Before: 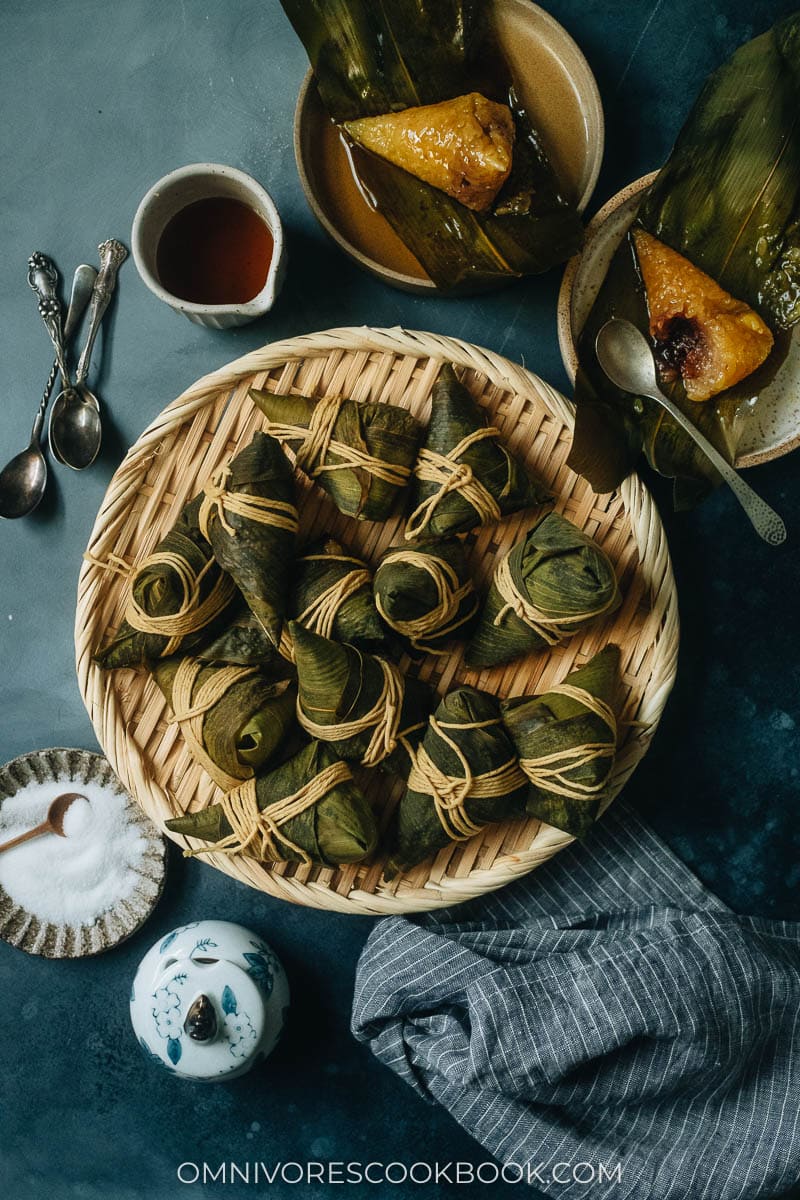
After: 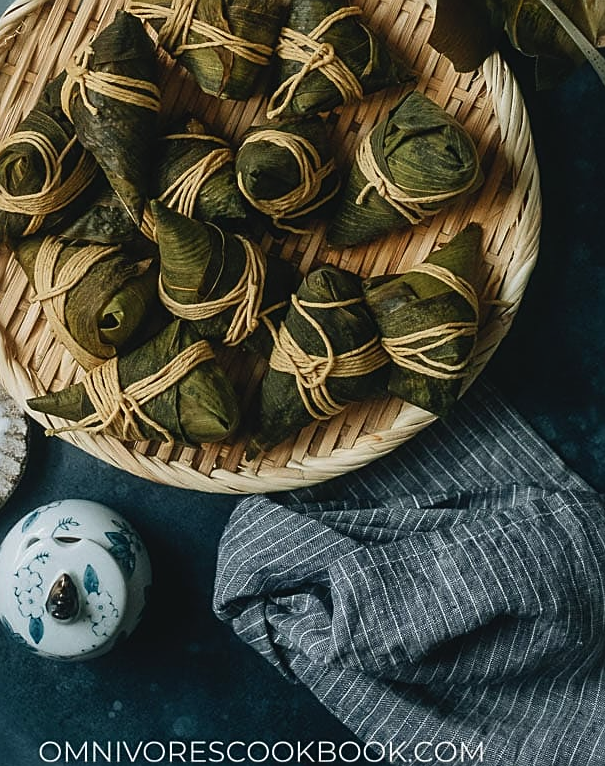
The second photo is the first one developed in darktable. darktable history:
sharpen: on, module defaults
contrast brightness saturation: contrast -0.08, brightness -0.04, saturation -0.11
crop and rotate: left 17.299%, top 35.115%, right 7.015%, bottom 1.024%
